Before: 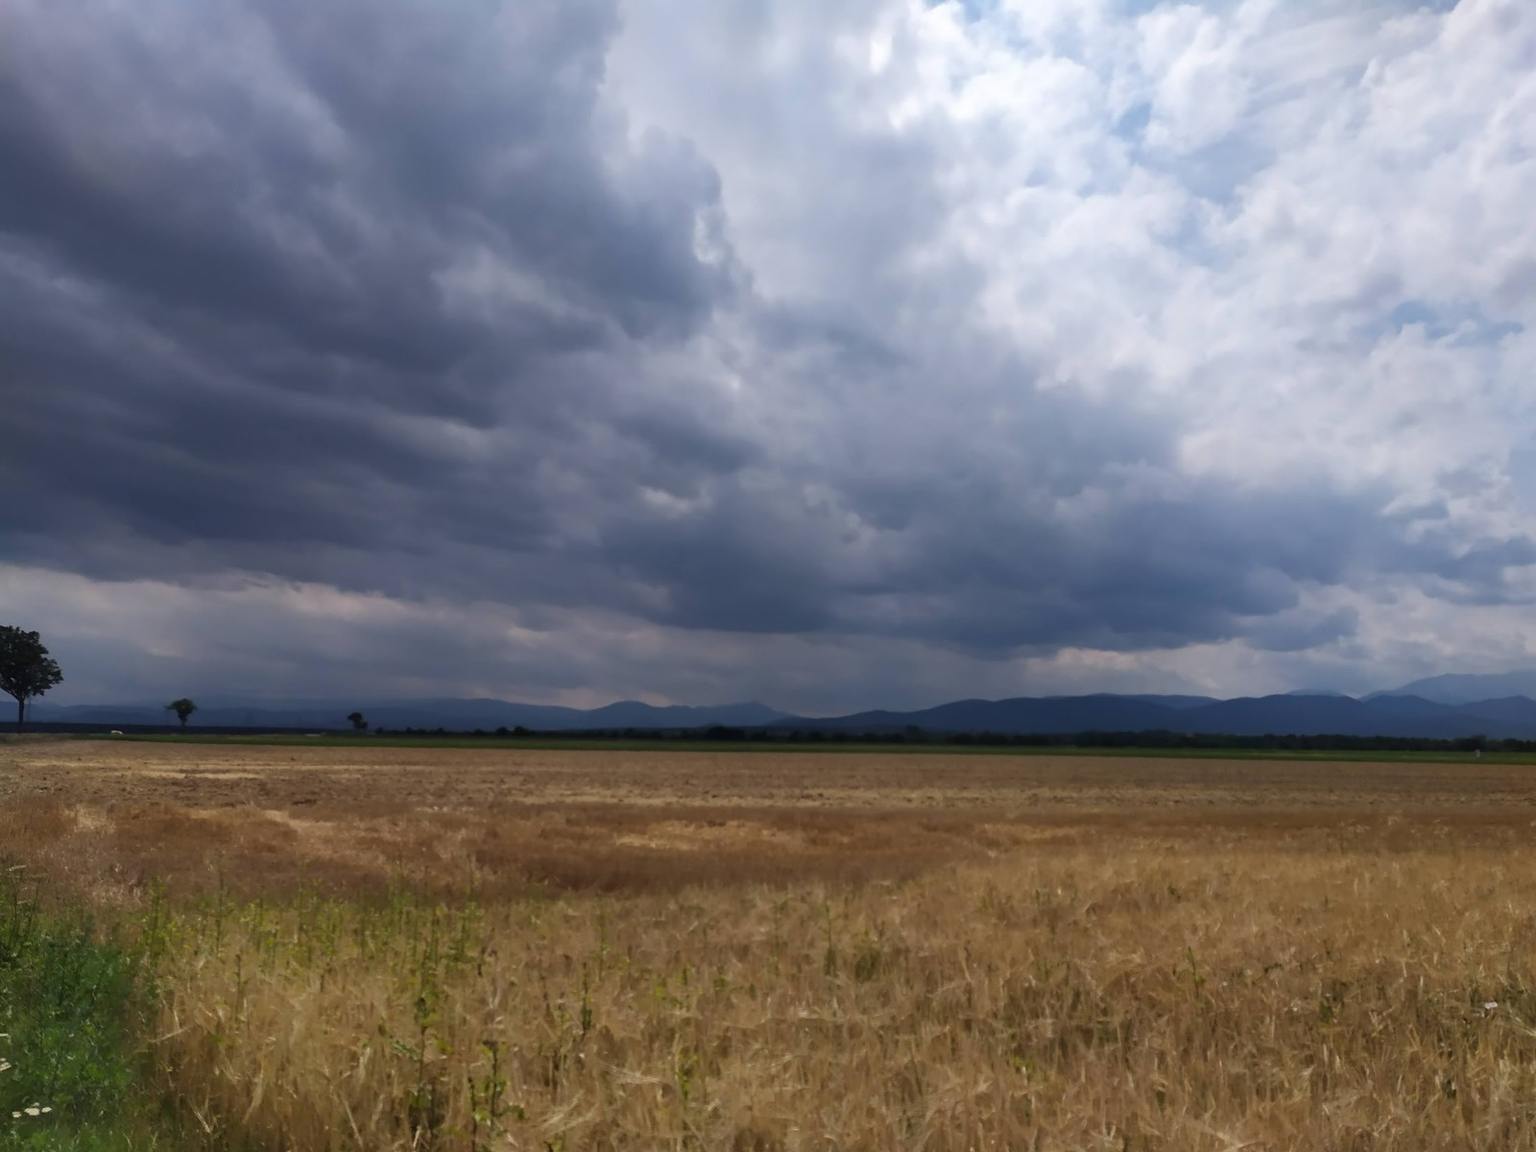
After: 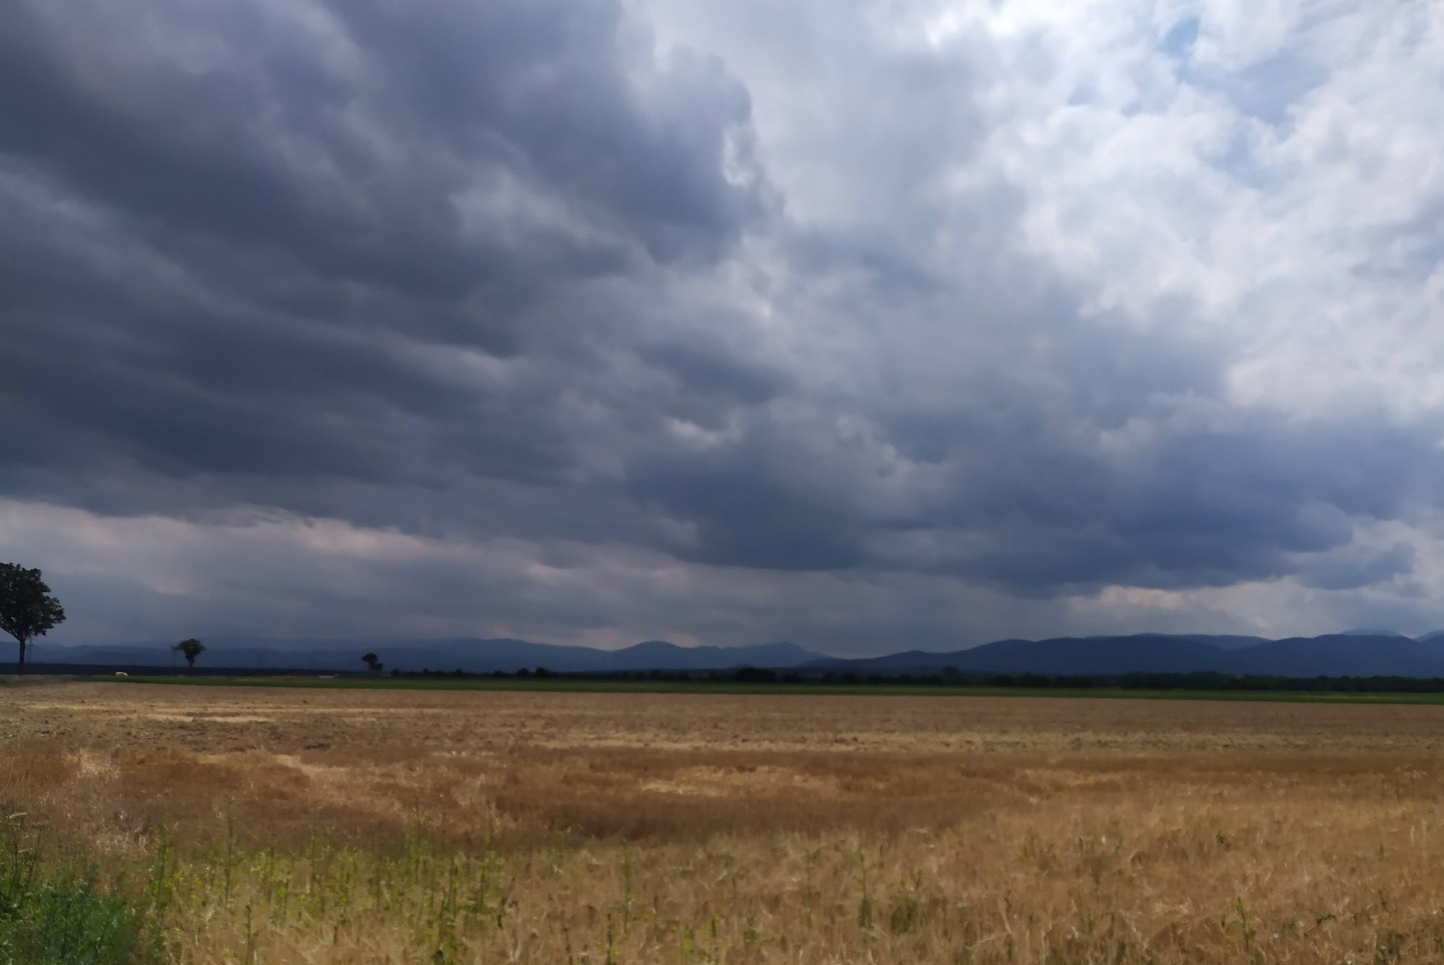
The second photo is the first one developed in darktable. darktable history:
crop: top 7.496%, right 9.694%, bottom 12.035%
